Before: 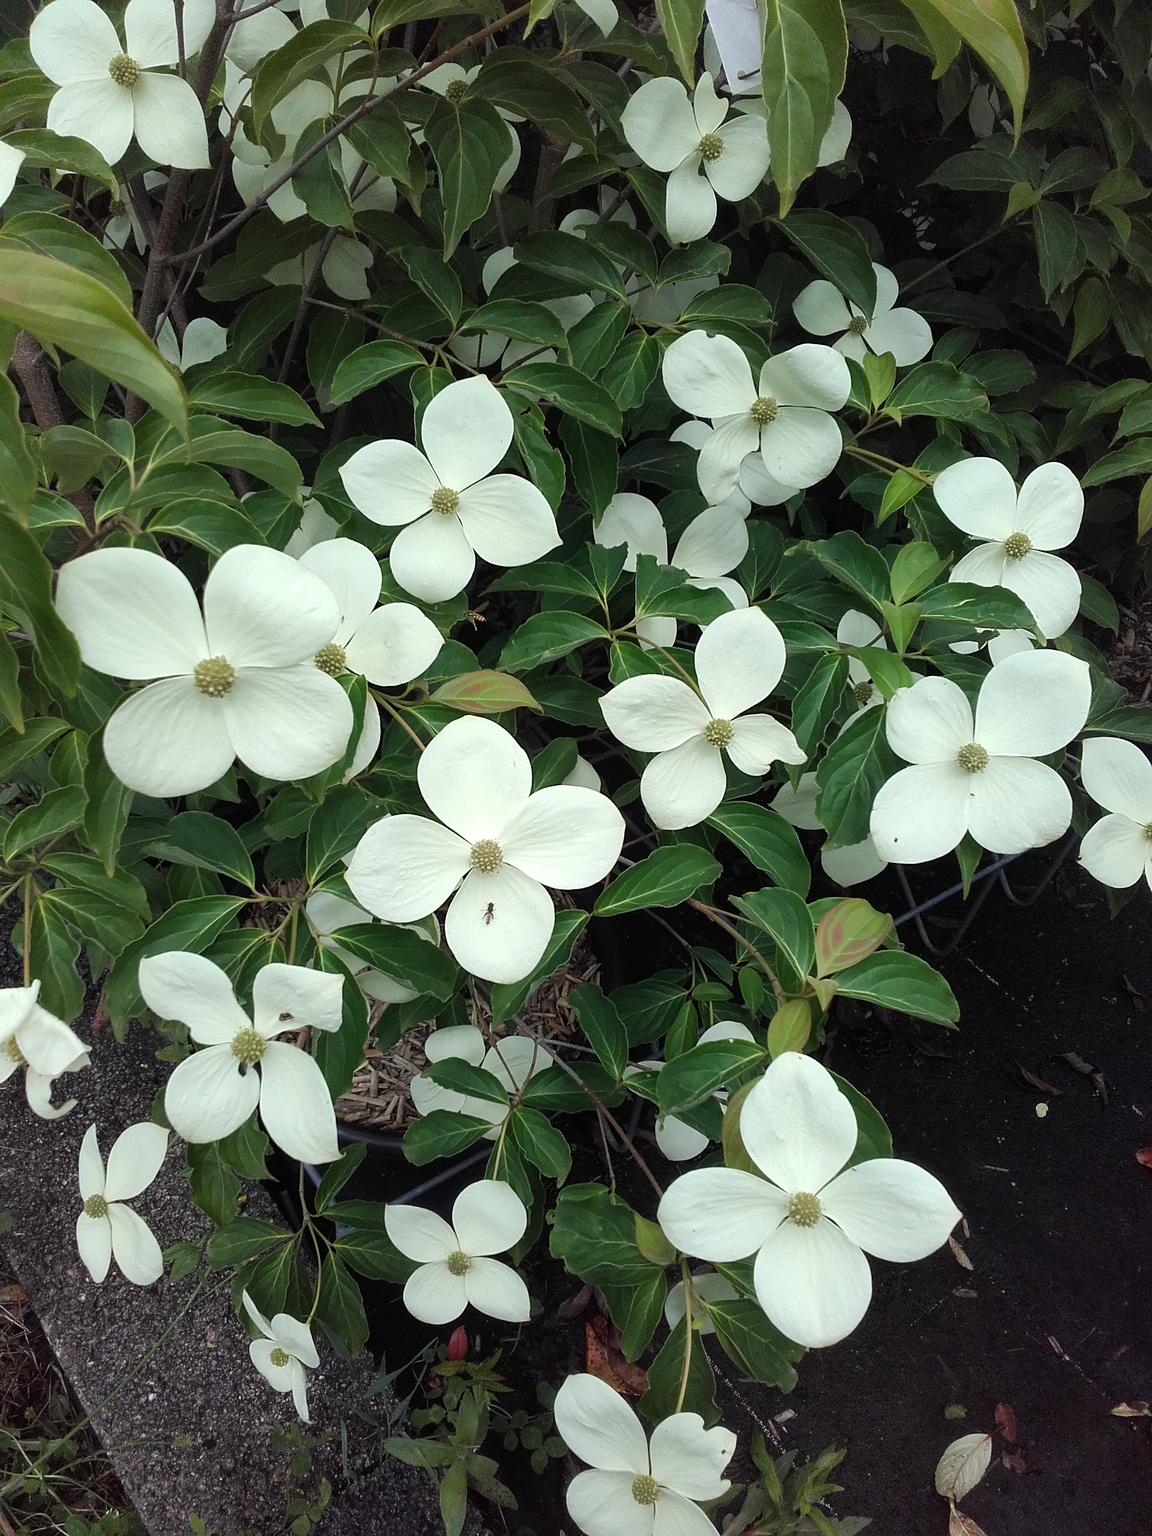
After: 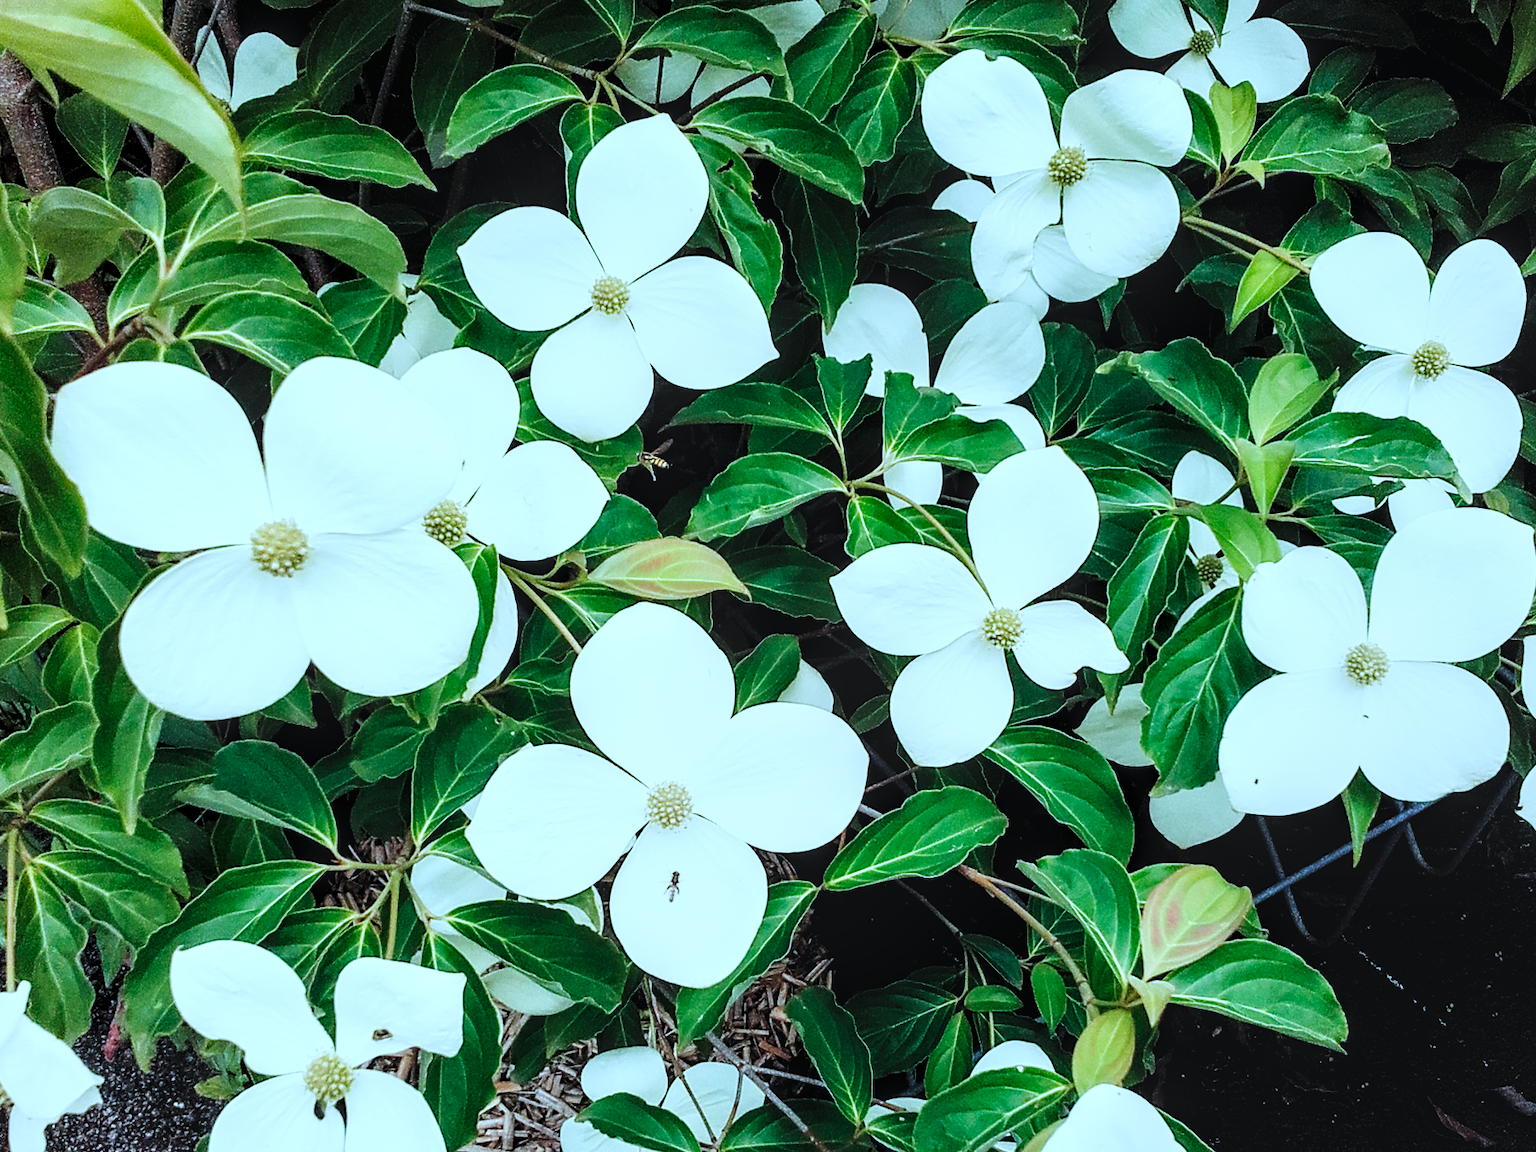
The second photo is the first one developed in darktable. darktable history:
base curve: curves: ch0 [(0, 0) (0, 0) (0.002, 0.001) (0.008, 0.003) (0.019, 0.011) (0.037, 0.037) (0.064, 0.11) (0.102, 0.232) (0.152, 0.379) (0.216, 0.524) (0.296, 0.665) (0.394, 0.789) (0.512, 0.881) (0.651, 0.945) (0.813, 0.986) (1, 1)], preserve colors none
color correction: highlights a* -10.69, highlights b* -19.19
crop: left 1.744%, top 19.225%, right 5.069%, bottom 28.357%
local contrast: on, module defaults
tone equalizer: on, module defaults
levels: levels [0.016, 0.5, 0.996]
